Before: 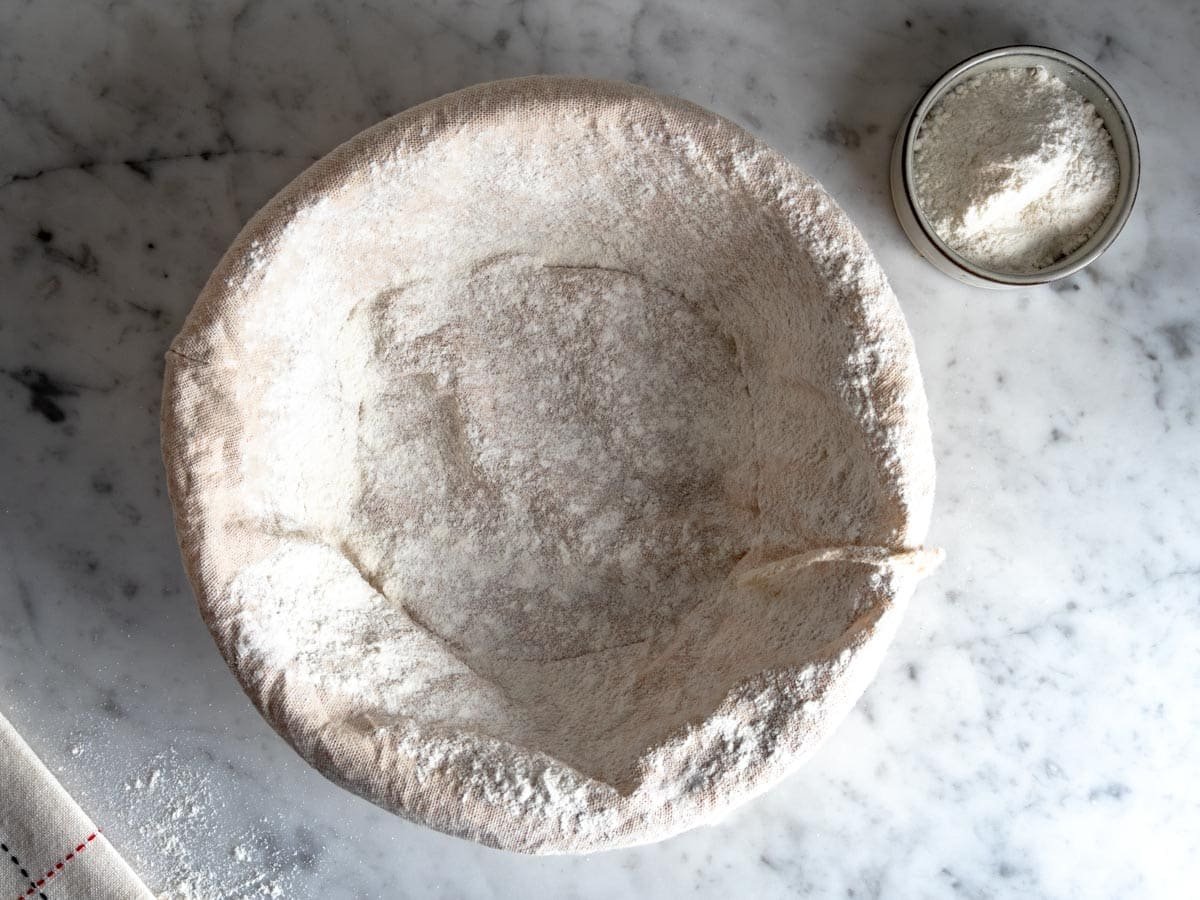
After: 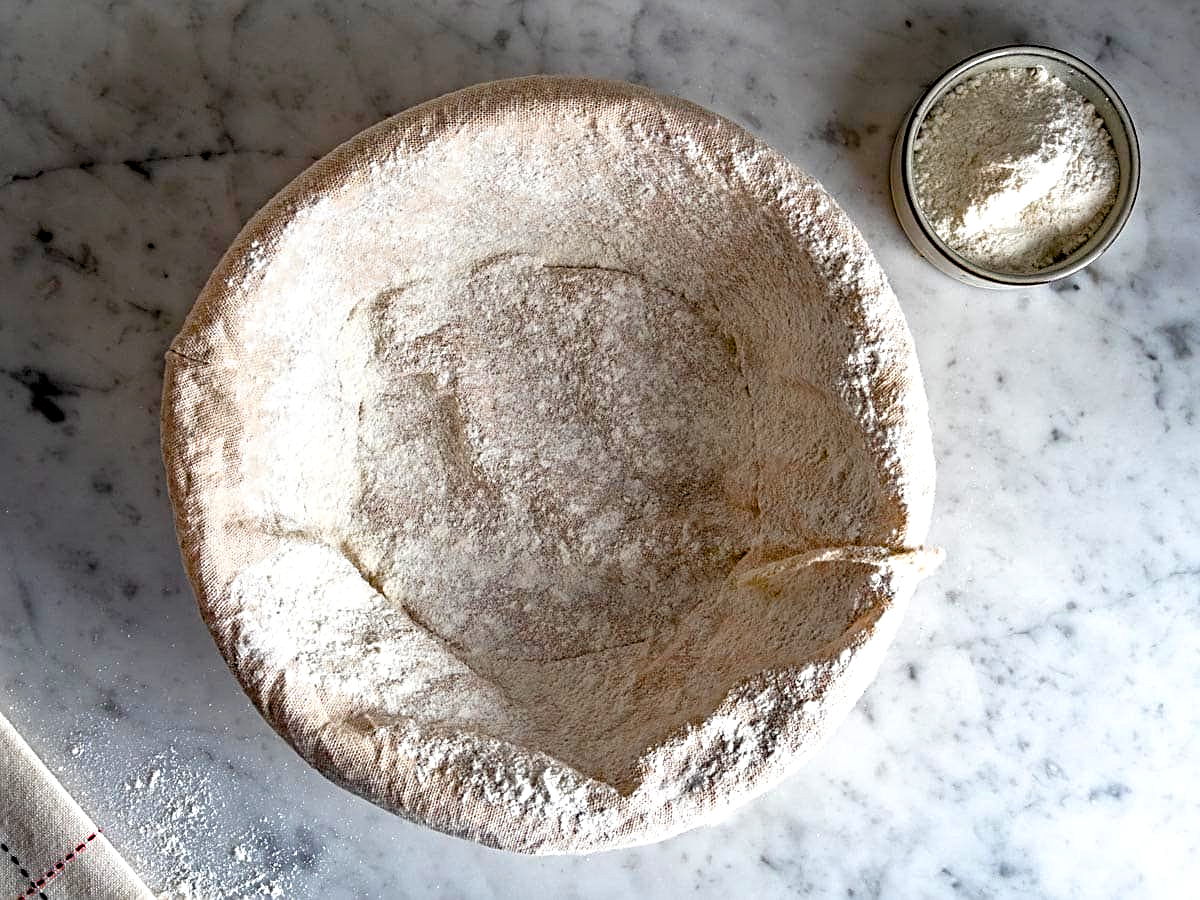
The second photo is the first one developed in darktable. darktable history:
sharpen: on, module defaults
color balance rgb: linear chroma grading › global chroma 18.9%, perceptual saturation grading › global saturation 20%, perceptual saturation grading › highlights -25%, perceptual saturation grading › shadows 50%, global vibrance 18.93%
contrast equalizer: y [[0.51, 0.537, 0.559, 0.574, 0.599, 0.618], [0.5 ×6], [0.5 ×6], [0 ×6], [0 ×6]]
